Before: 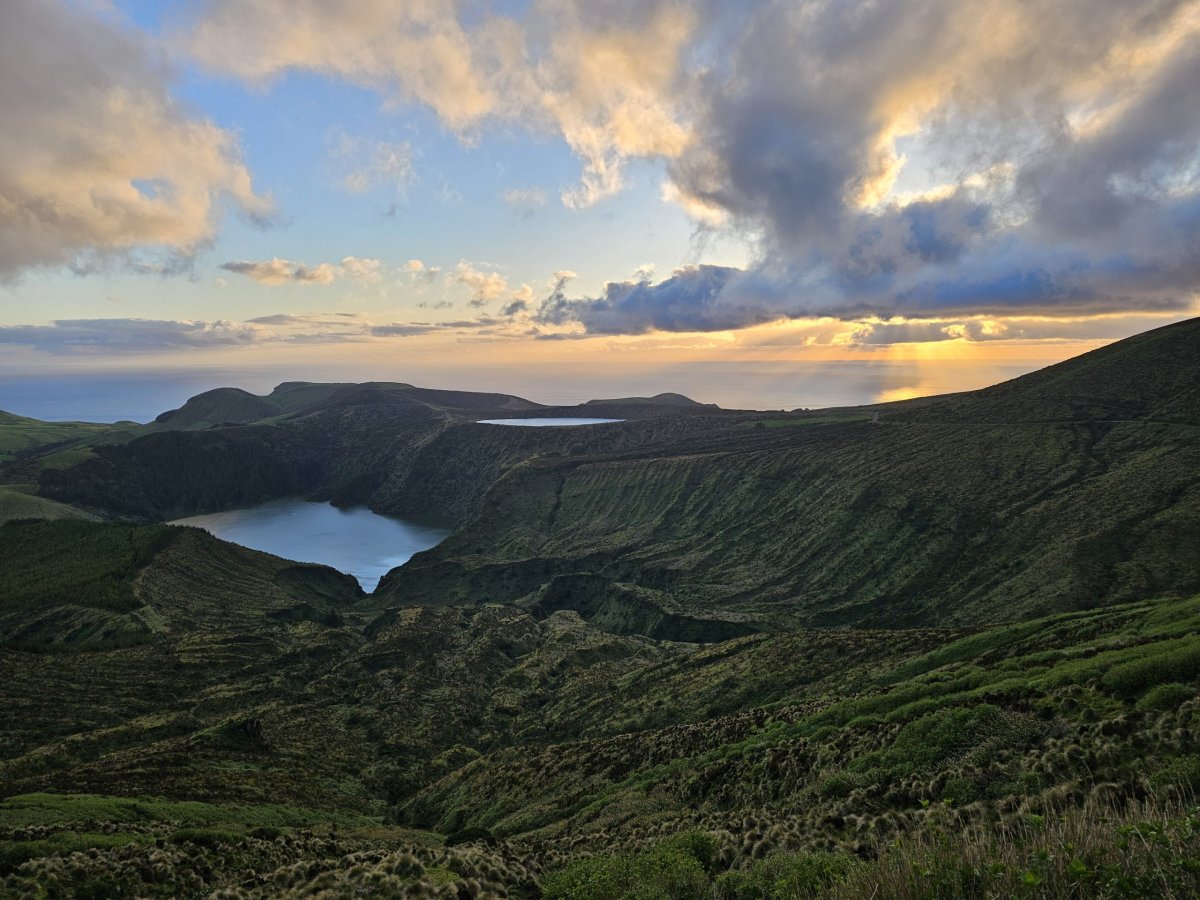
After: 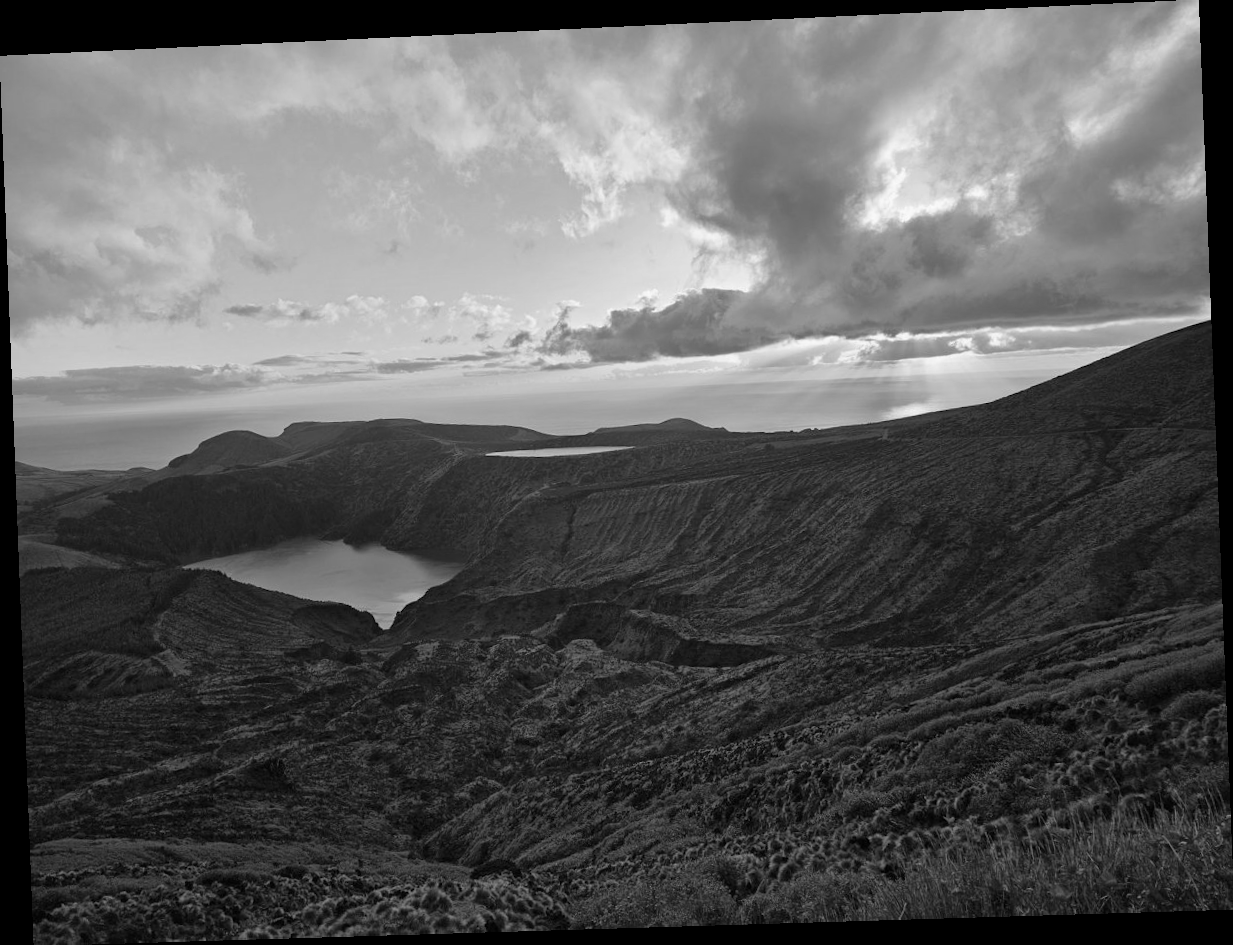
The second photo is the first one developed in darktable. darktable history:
contrast brightness saturation: saturation -1
rotate and perspective: rotation -2.22°, lens shift (horizontal) -0.022, automatic cropping off
